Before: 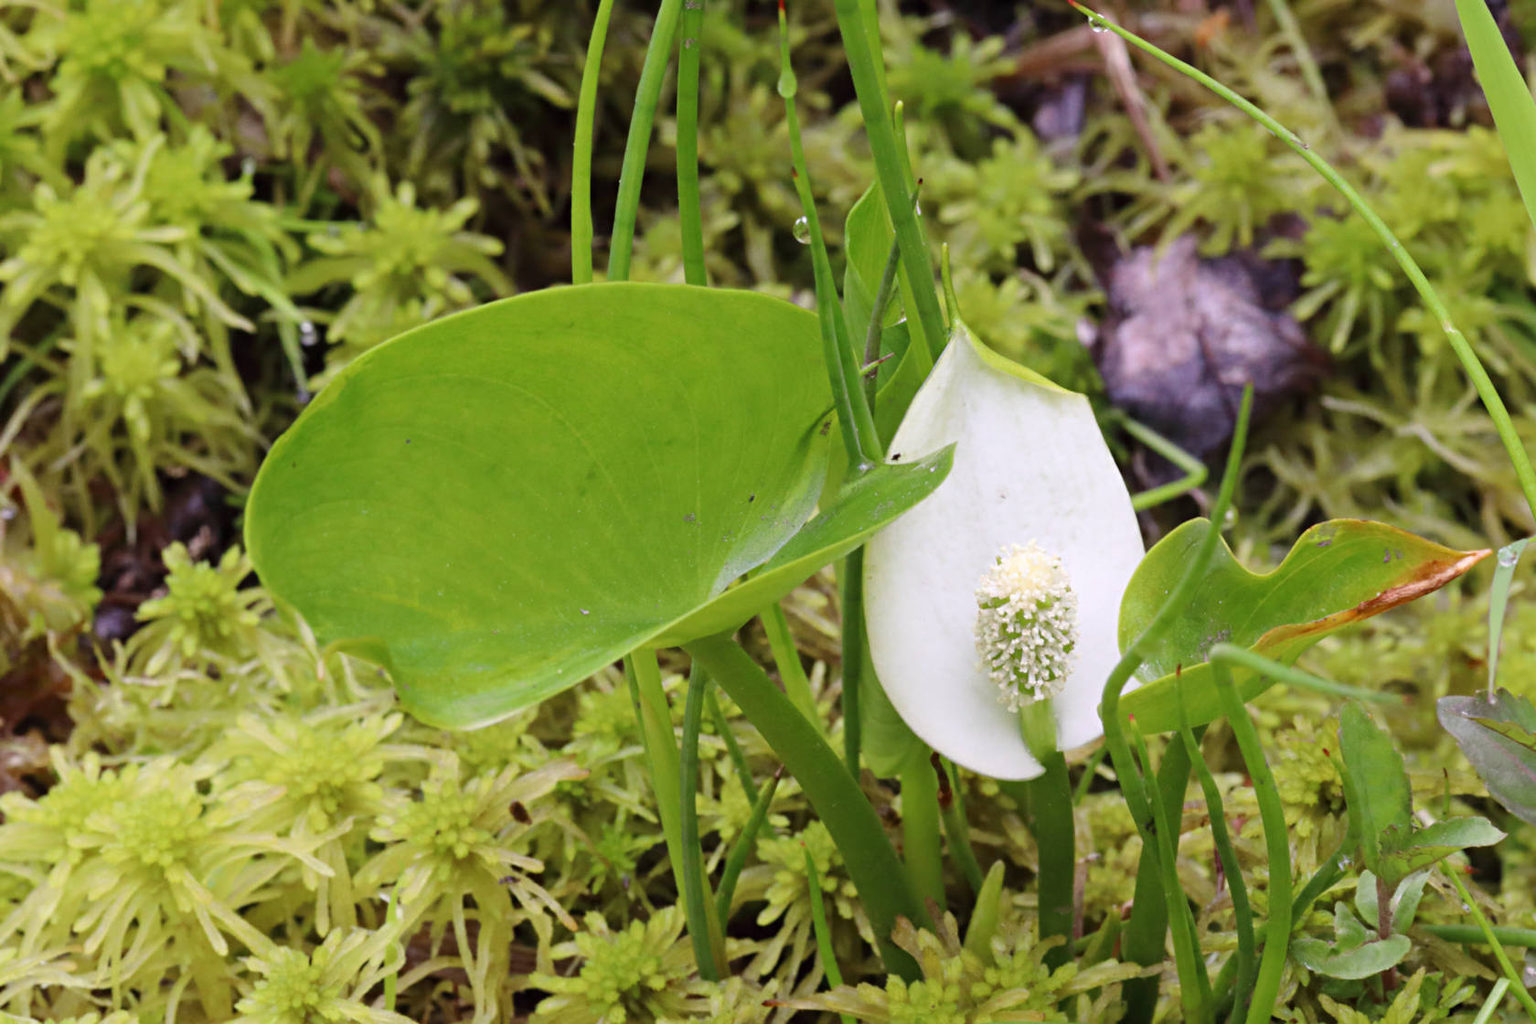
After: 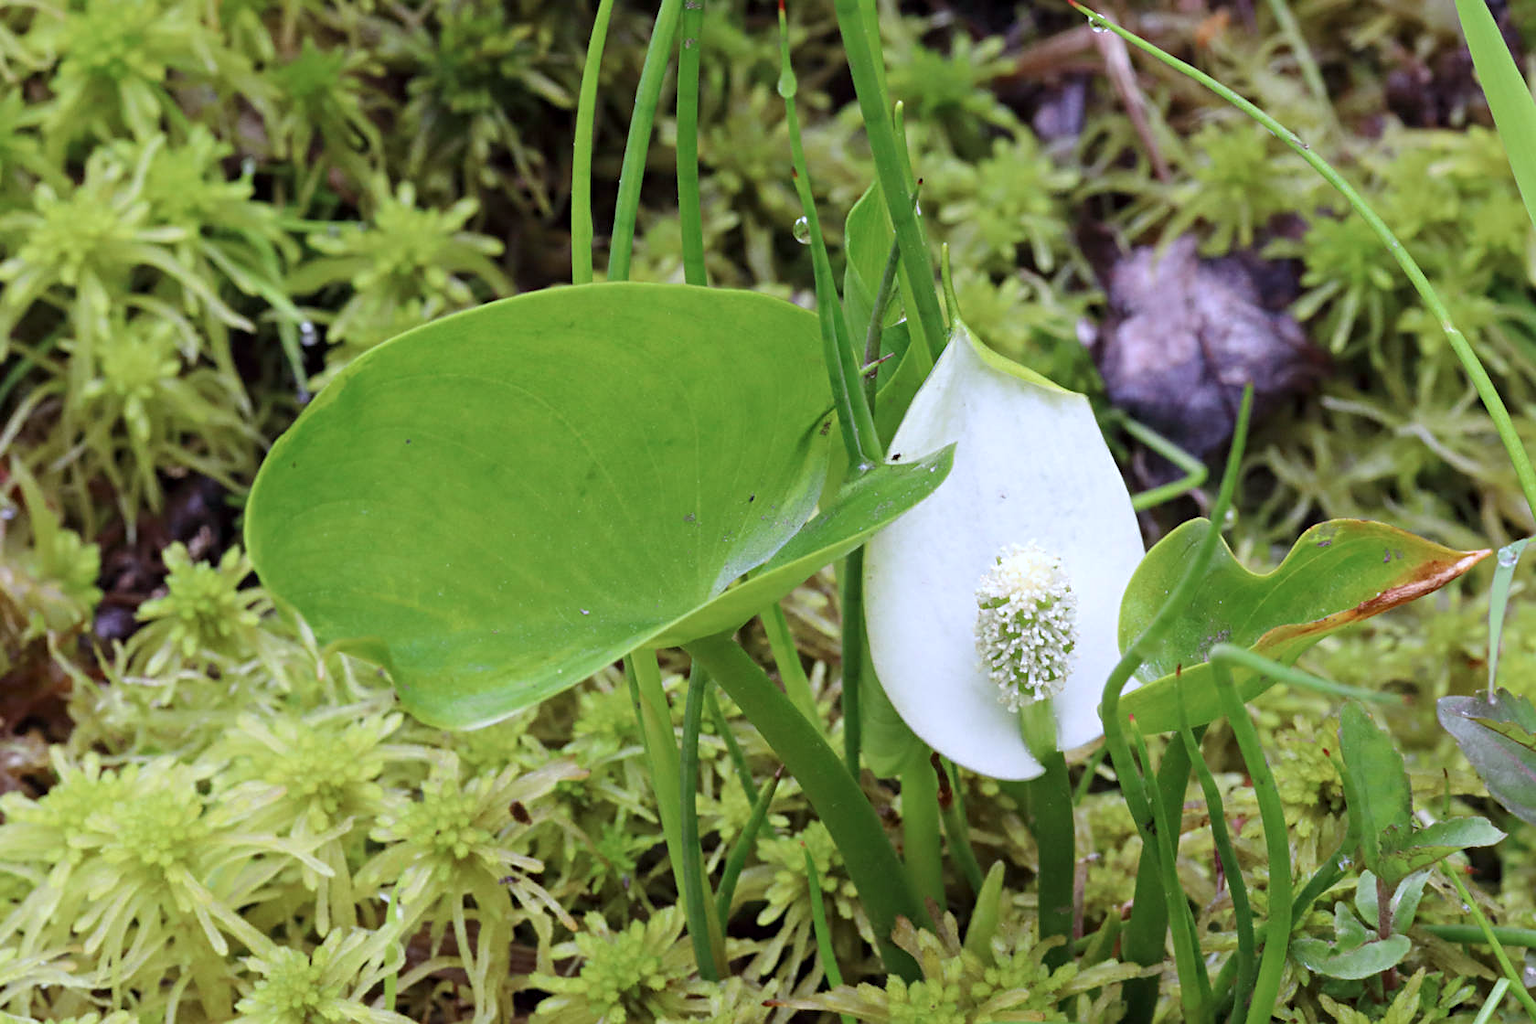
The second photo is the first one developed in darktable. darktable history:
color calibration: x 0.37, y 0.382, temperature 4310.24 K, gamut compression 1.75
sharpen: radius 1.049
local contrast: highlights 103%, shadows 100%, detail 119%, midtone range 0.2
